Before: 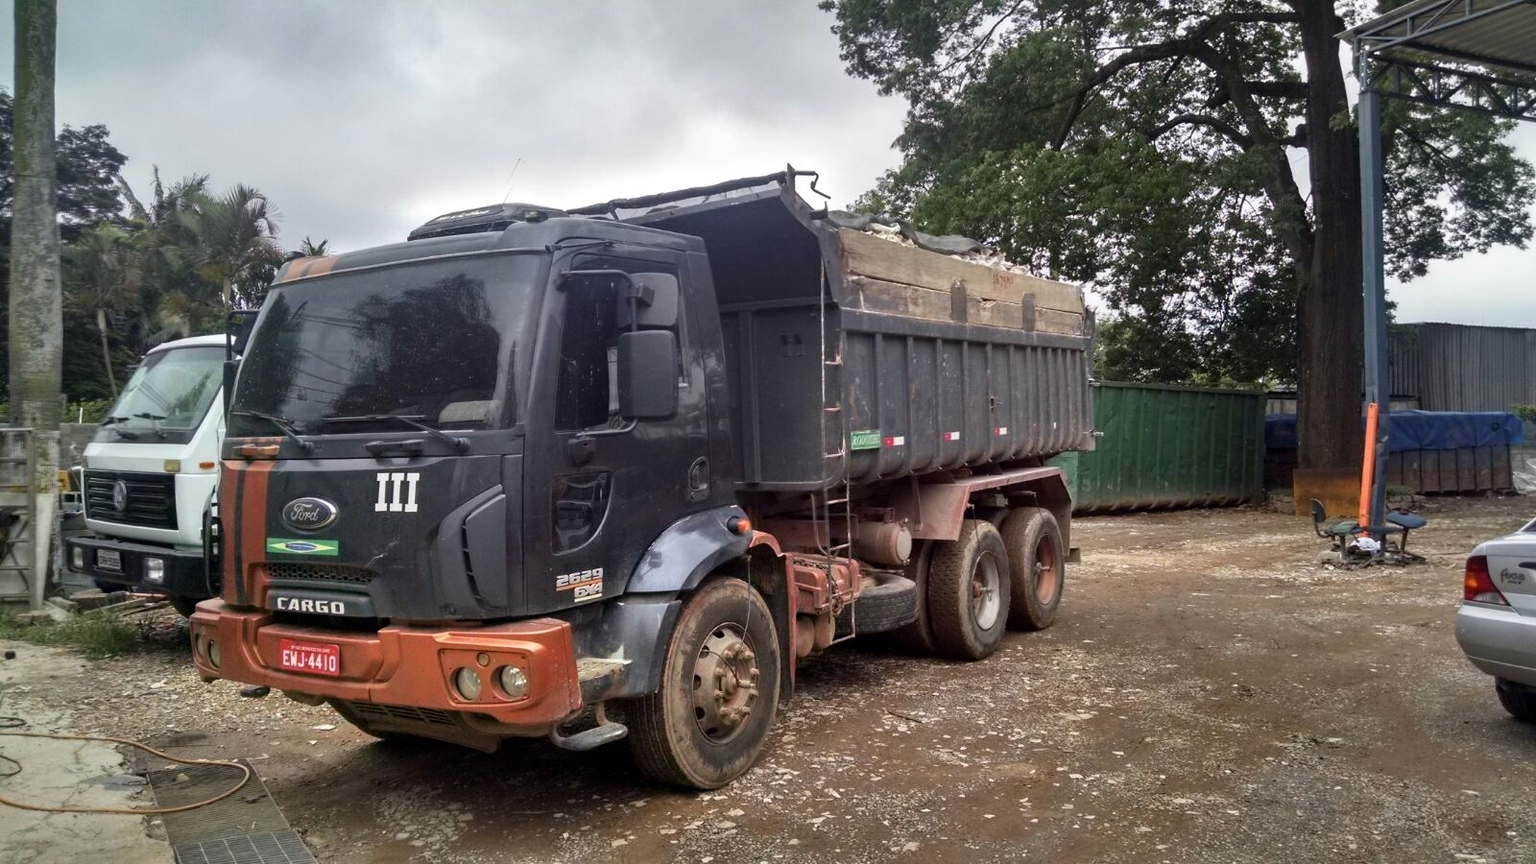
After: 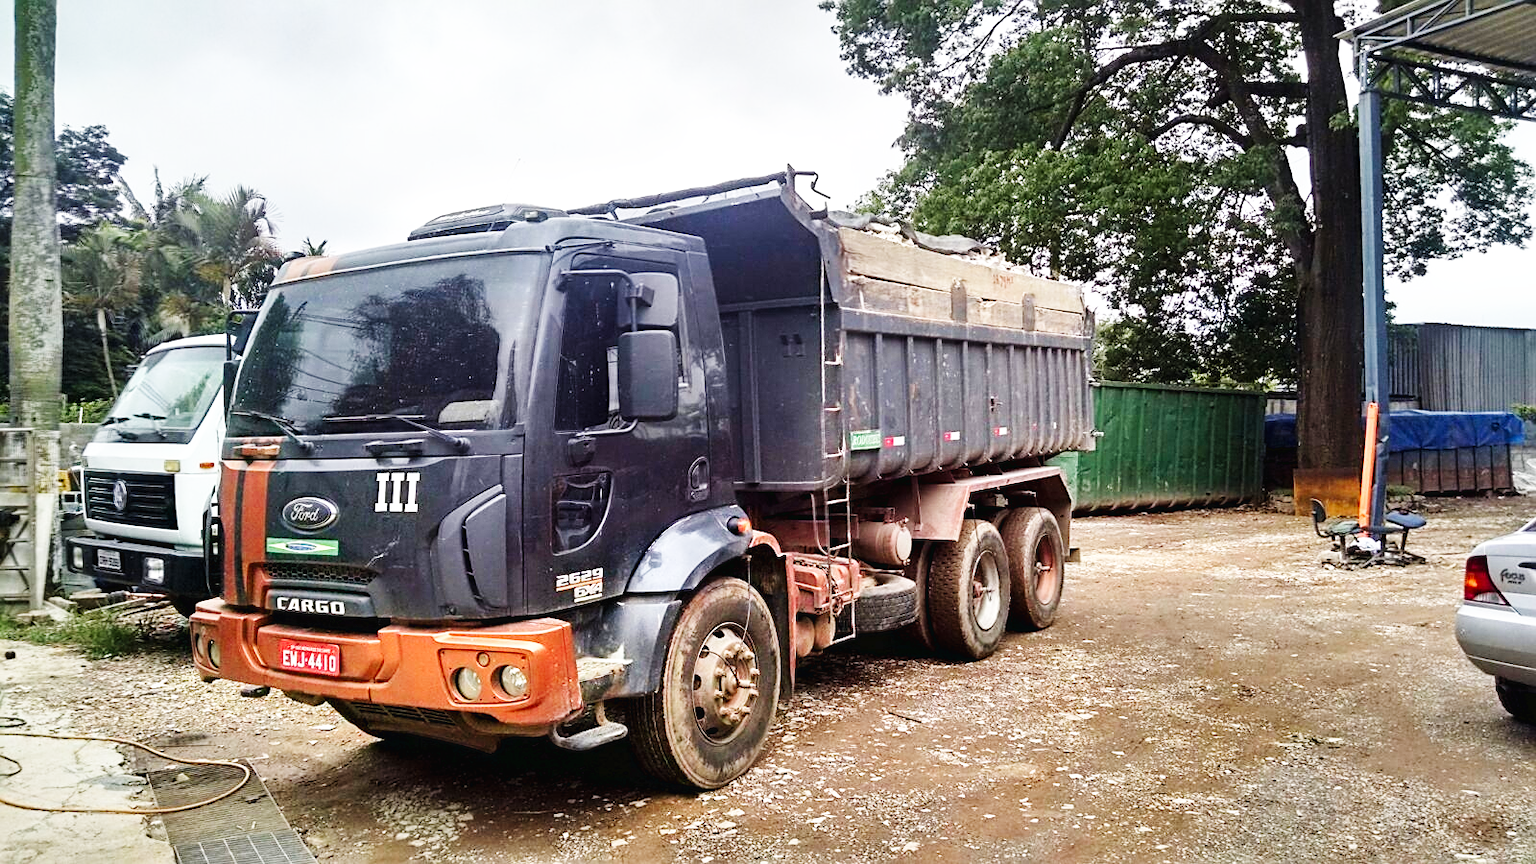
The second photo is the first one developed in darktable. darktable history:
base curve: curves: ch0 [(0, 0.003) (0.001, 0.002) (0.006, 0.004) (0.02, 0.022) (0.048, 0.086) (0.094, 0.234) (0.162, 0.431) (0.258, 0.629) (0.385, 0.8) (0.548, 0.918) (0.751, 0.988) (1, 1)], preserve colors none
sharpen: on, module defaults
